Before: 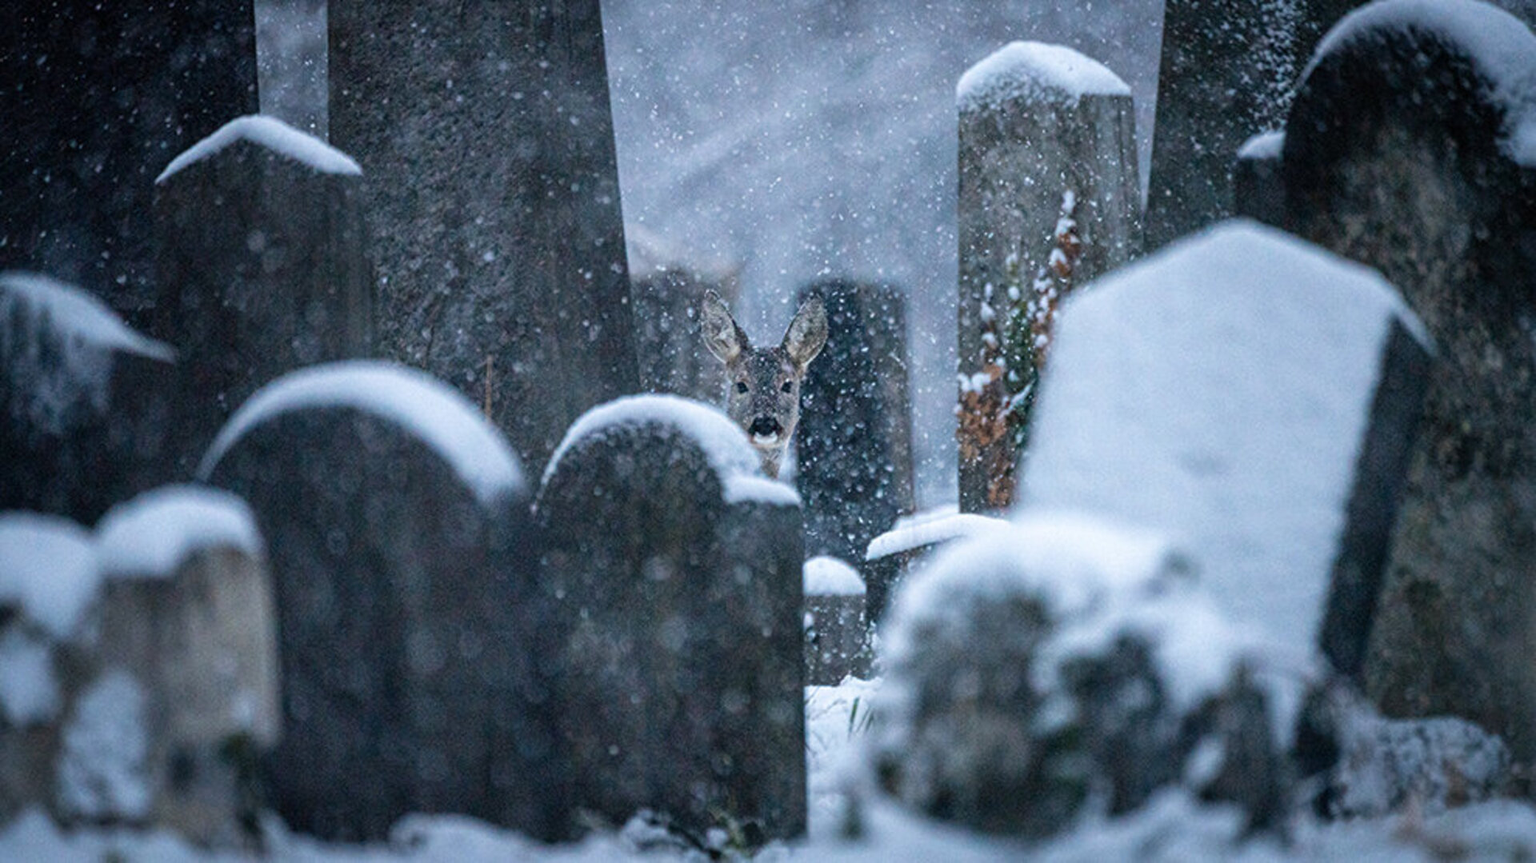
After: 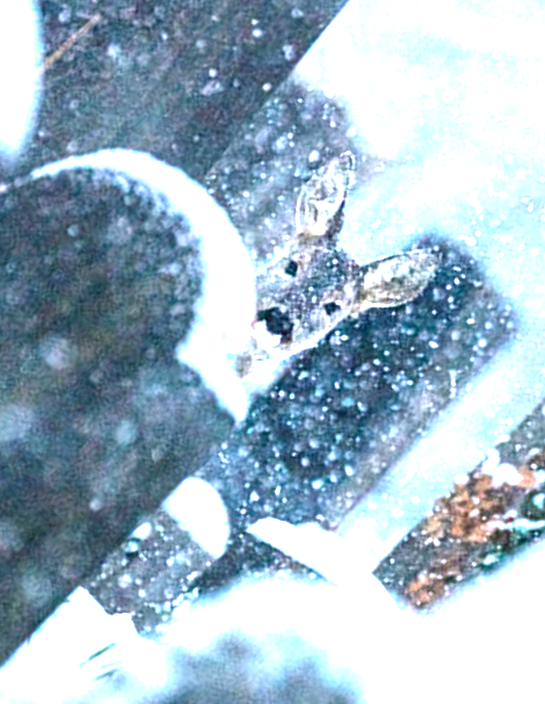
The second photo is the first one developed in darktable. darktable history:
crop and rotate: angle -45.52°, top 16.343%, right 0.854%, bottom 11.76%
exposure: black level correction 0, exposure 1.673 EV, compensate highlight preservation false
color balance rgb: perceptual saturation grading › global saturation 1.422%, perceptual saturation grading › highlights -2.329%, perceptual saturation grading › mid-tones 3.621%, perceptual saturation grading › shadows 7.974%, perceptual brilliance grading › highlights 5.408%, perceptual brilliance grading › shadows -9.86%, global vibrance 30.138%
